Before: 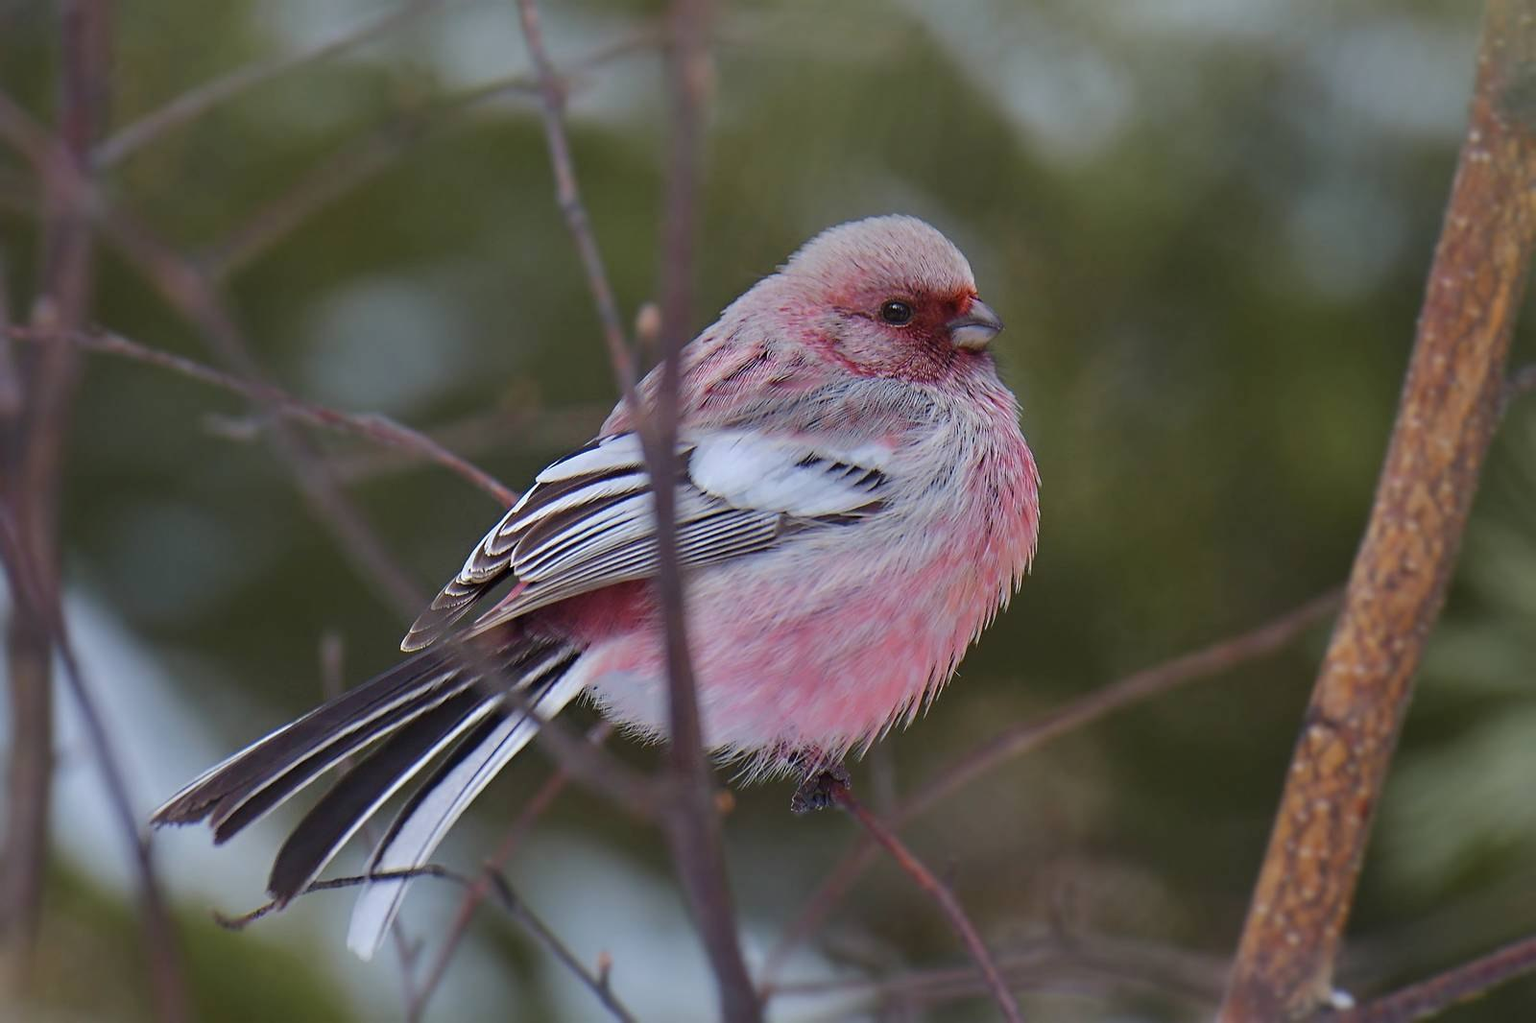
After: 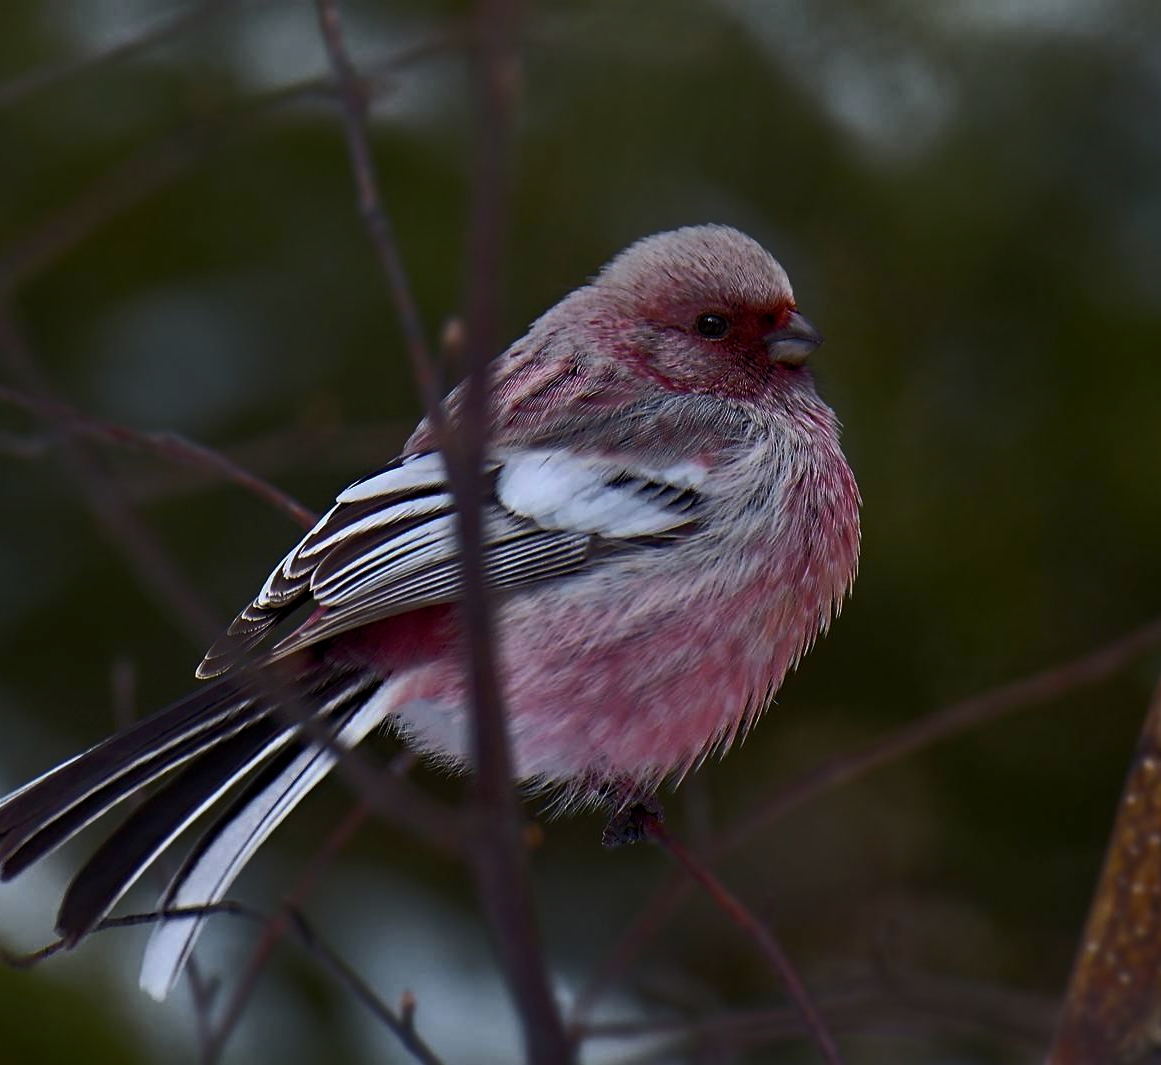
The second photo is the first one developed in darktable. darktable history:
crop: left 13.884%, right 13.51%
color balance rgb: global offset › luminance -0.867%, perceptual saturation grading › global saturation 29.923%, perceptual brilliance grading › highlights 1.849%, perceptual brilliance grading › mid-tones -49.415%, perceptual brilliance grading › shadows -50.33%
